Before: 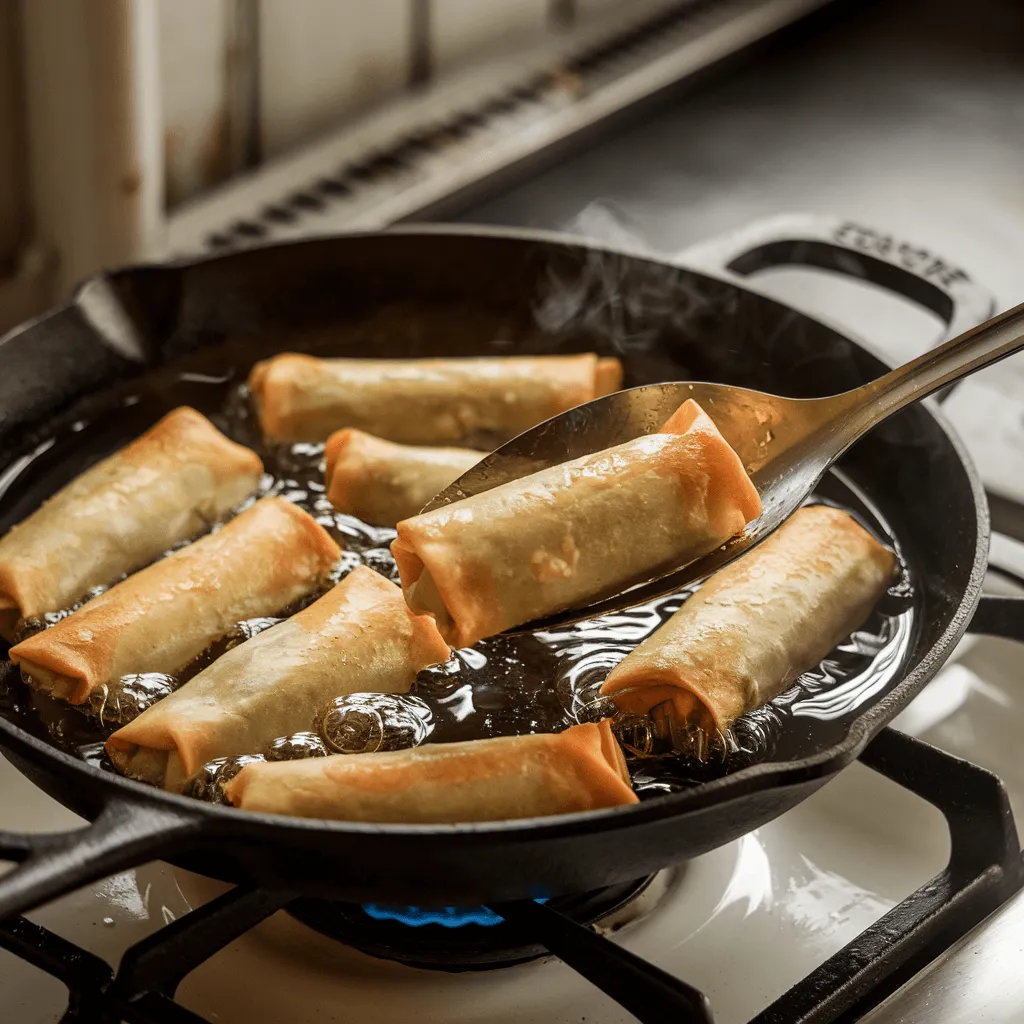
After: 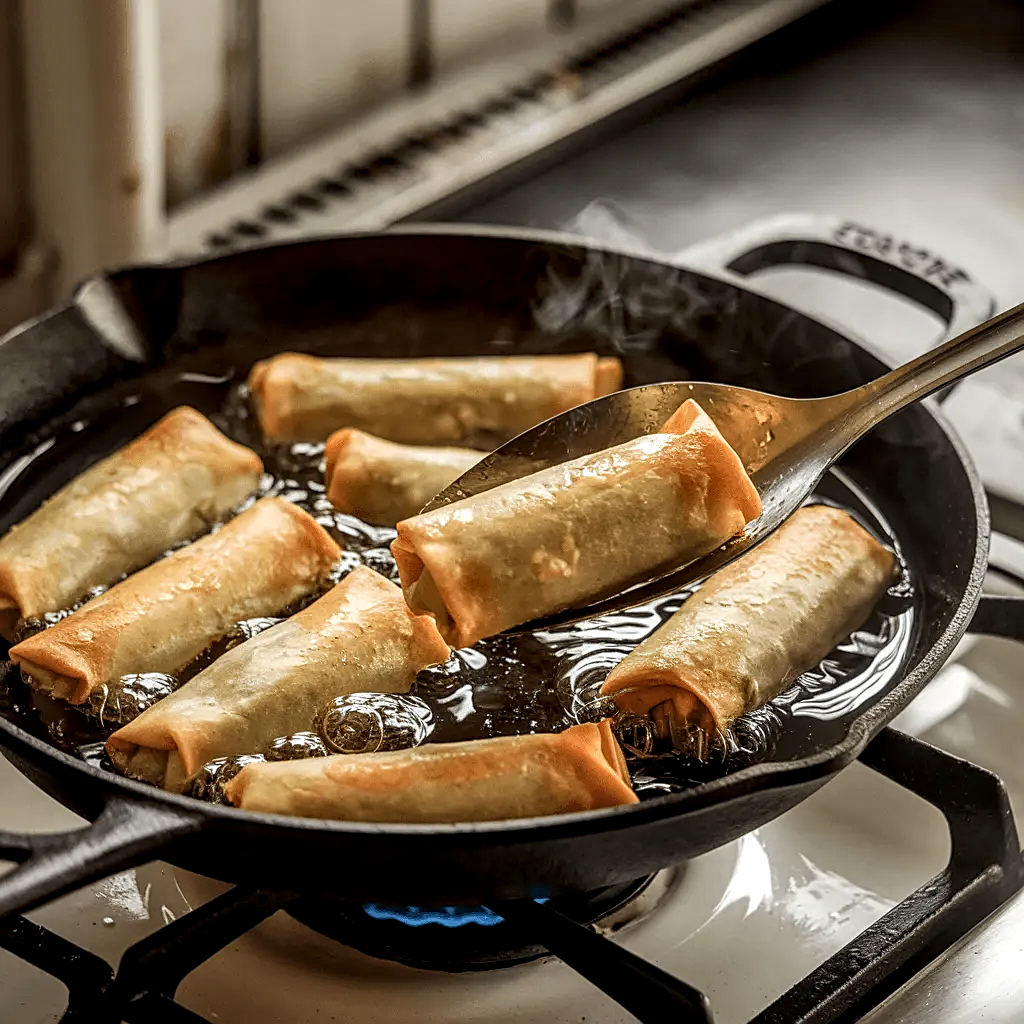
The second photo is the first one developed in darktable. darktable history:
local contrast: detail 142%
shadows and highlights: shadows 32.83, highlights -47.7, soften with gaussian
sharpen: on, module defaults
